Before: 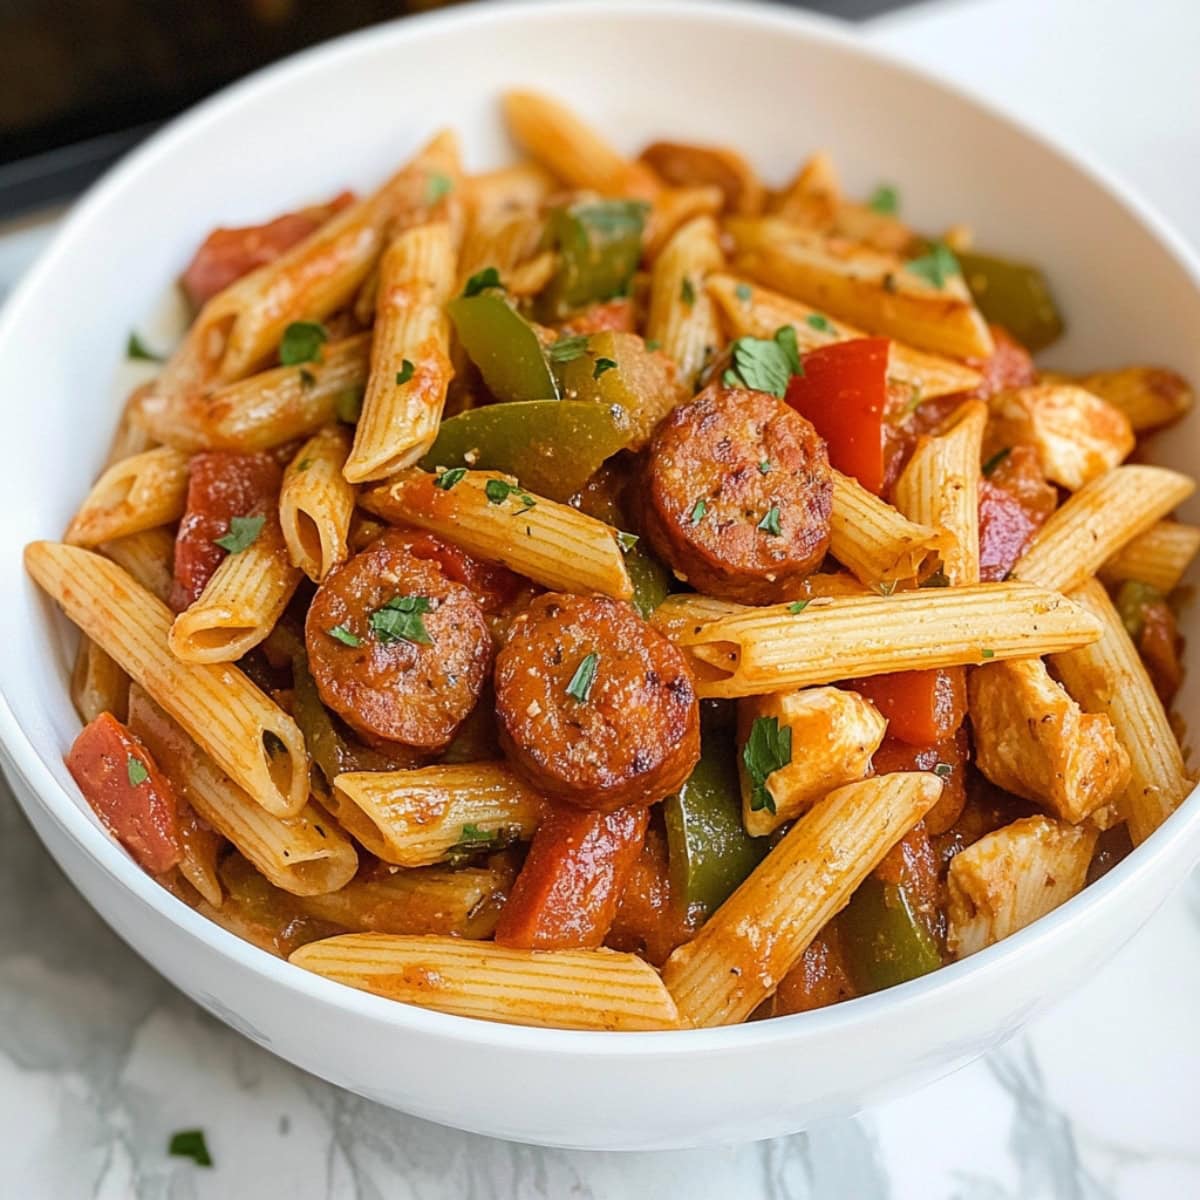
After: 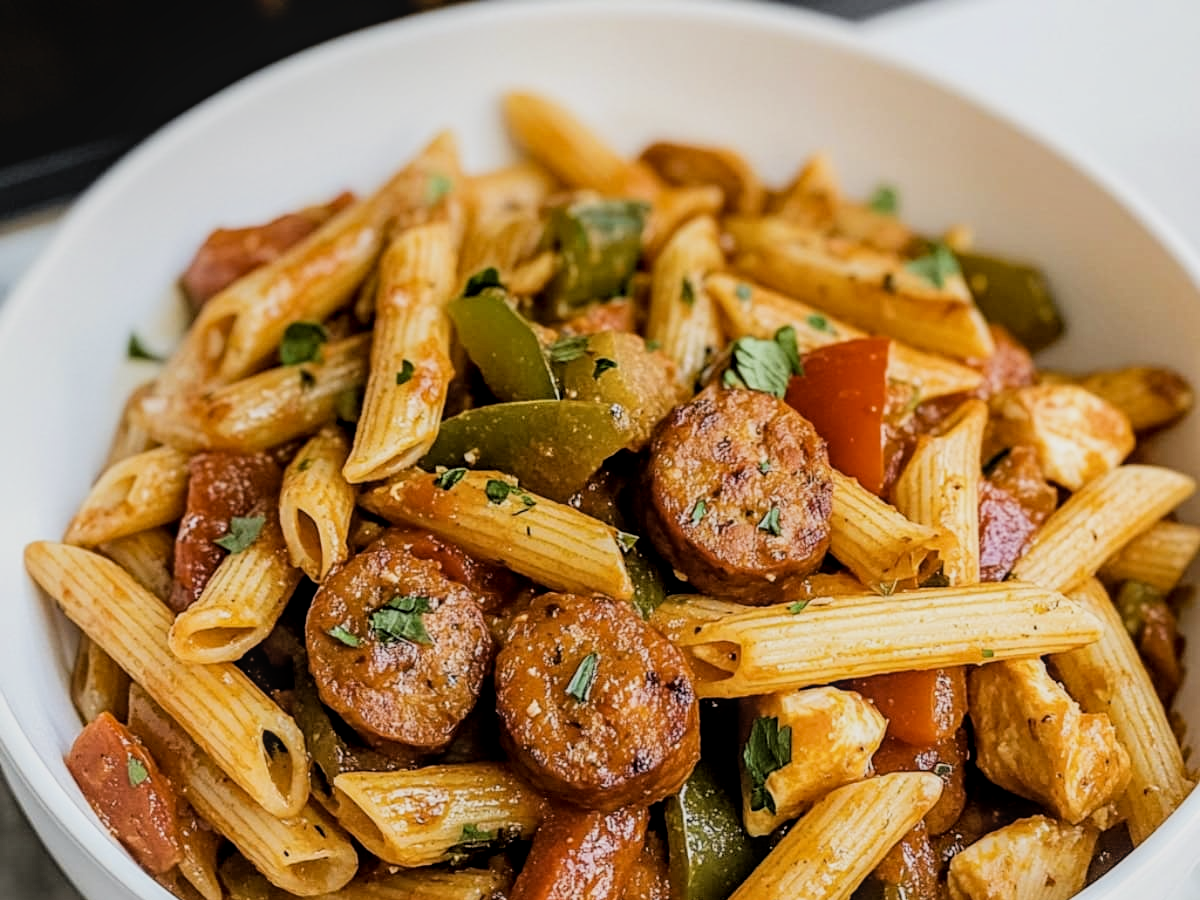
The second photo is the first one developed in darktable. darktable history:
local contrast: on, module defaults
crop: bottom 24.967%
filmic rgb: black relative exposure -5 EV, hardness 2.88, contrast 1.3, highlights saturation mix -30%
color contrast: green-magenta contrast 0.81
